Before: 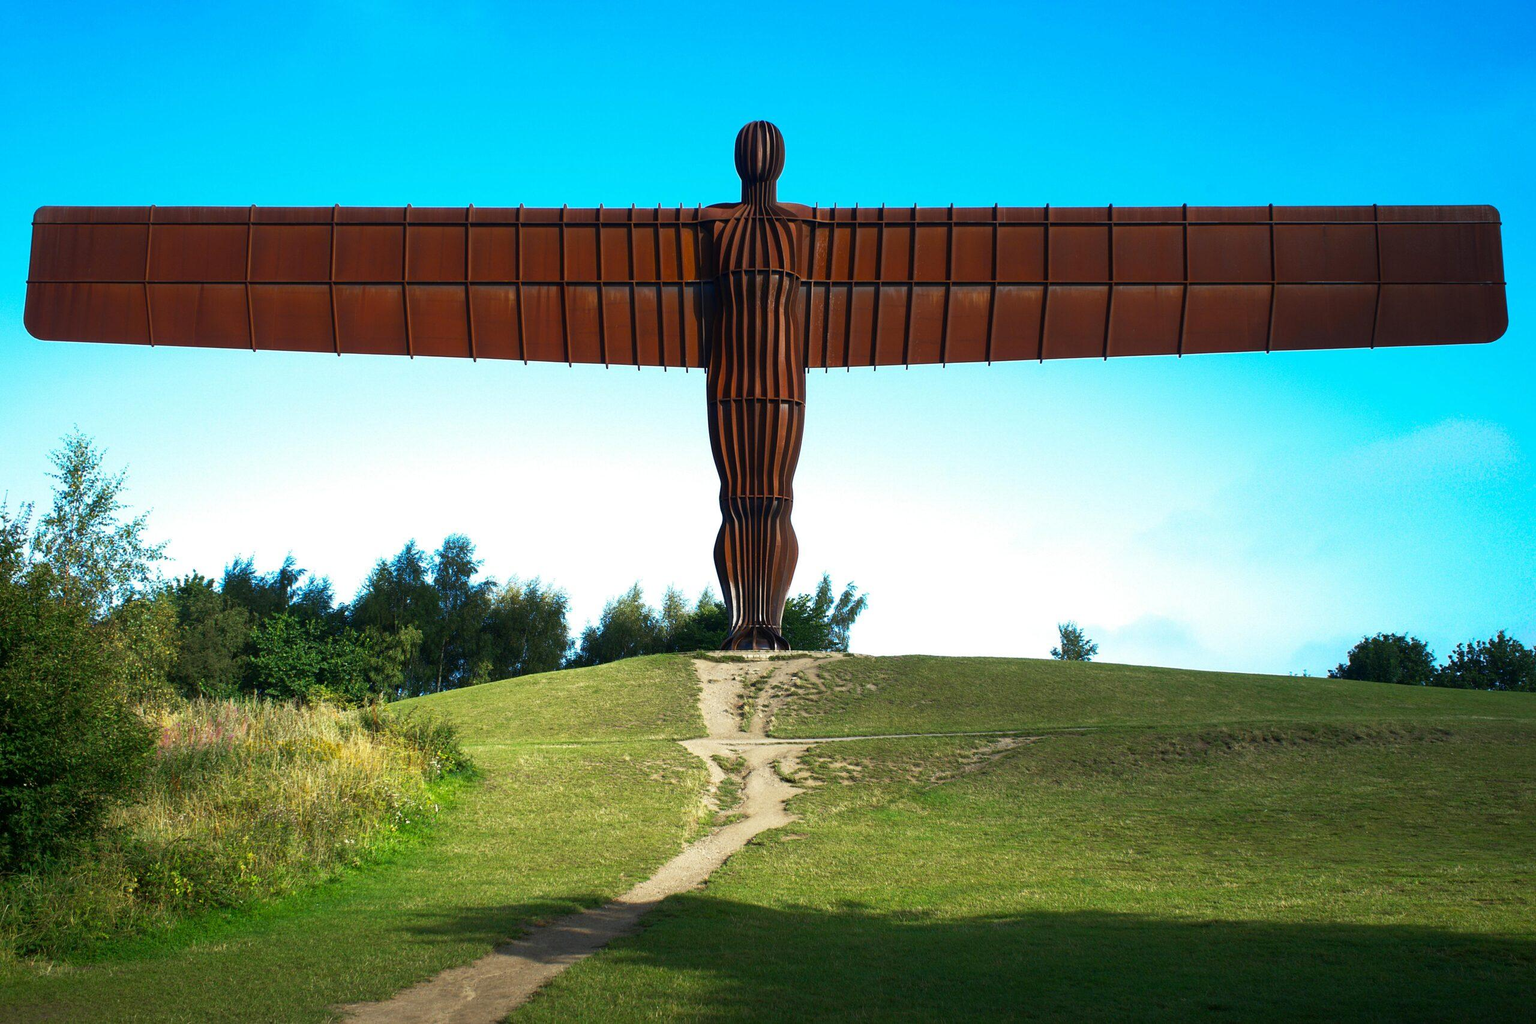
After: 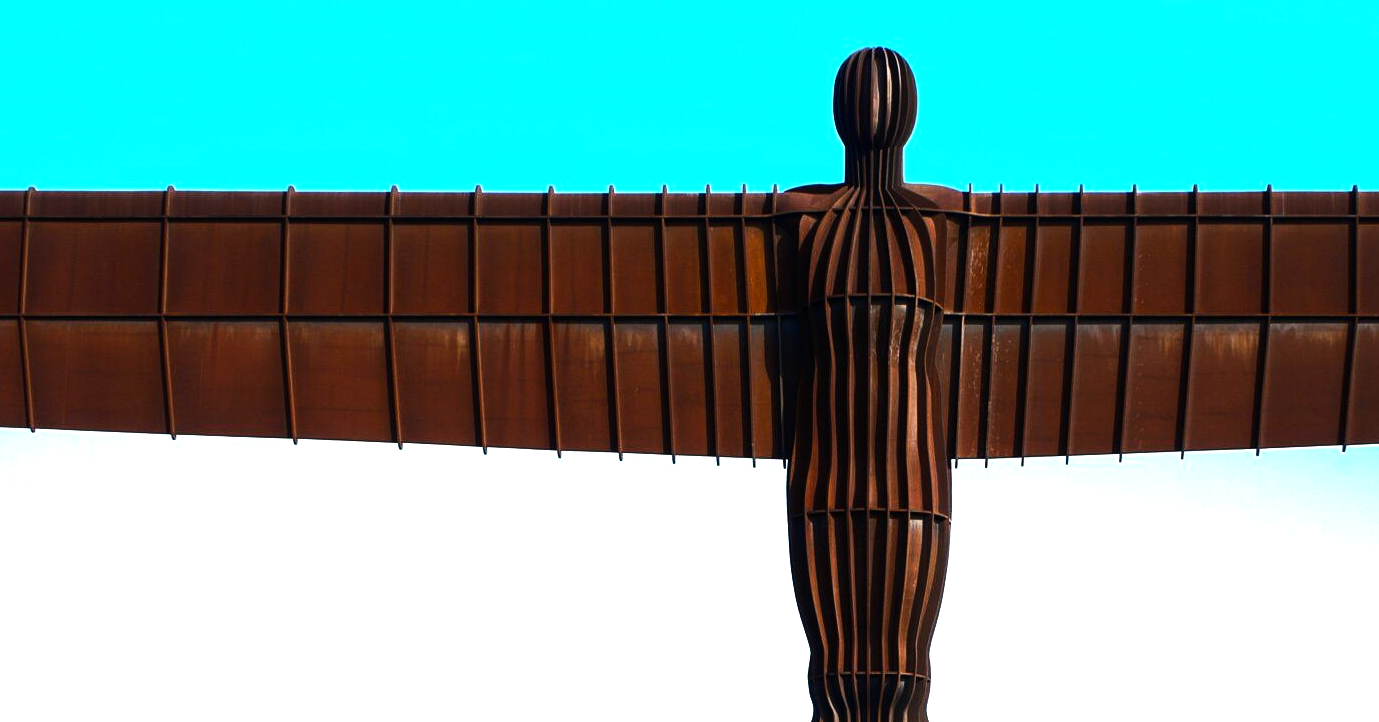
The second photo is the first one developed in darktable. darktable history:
crop: left 15.306%, top 9.065%, right 30.789%, bottom 48.638%
tone equalizer: -8 EV -1.08 EV, -7 EV -1.01 EV, -6 EV -0.867 EV, -5 EV -0.578 EV, -3 EV 0.578 EV, -2 EV 0.867 EV, -1 EV 1.01 EV, +0 EV 1.08 EV, edges refinement/feathering 500, mask exposure compensation -1.57 EV, preserve details no
